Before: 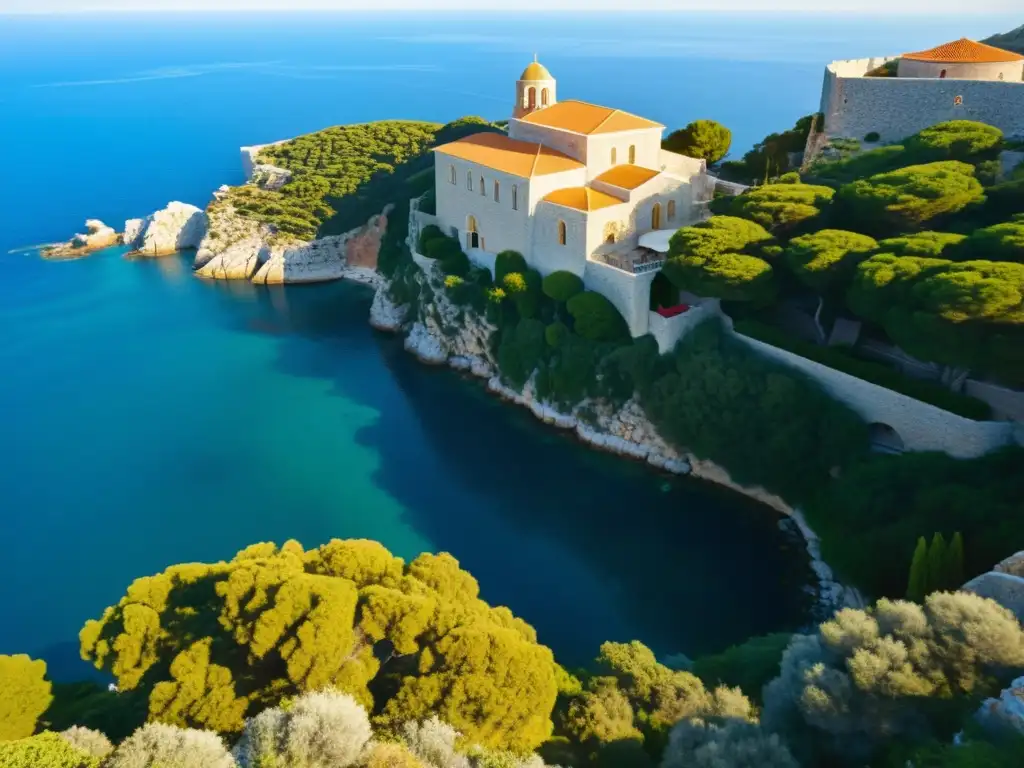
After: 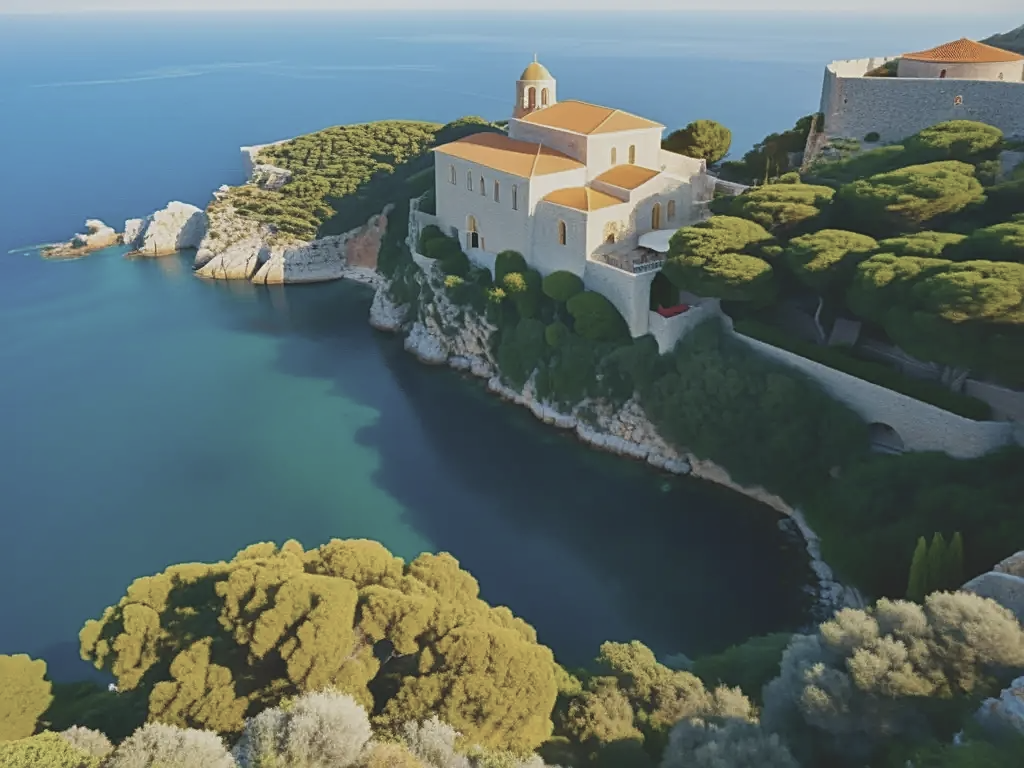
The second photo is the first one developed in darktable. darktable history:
contrast brightness saturation: contrast -0.26, saturation -0.43
sharpen: on, module defaults
